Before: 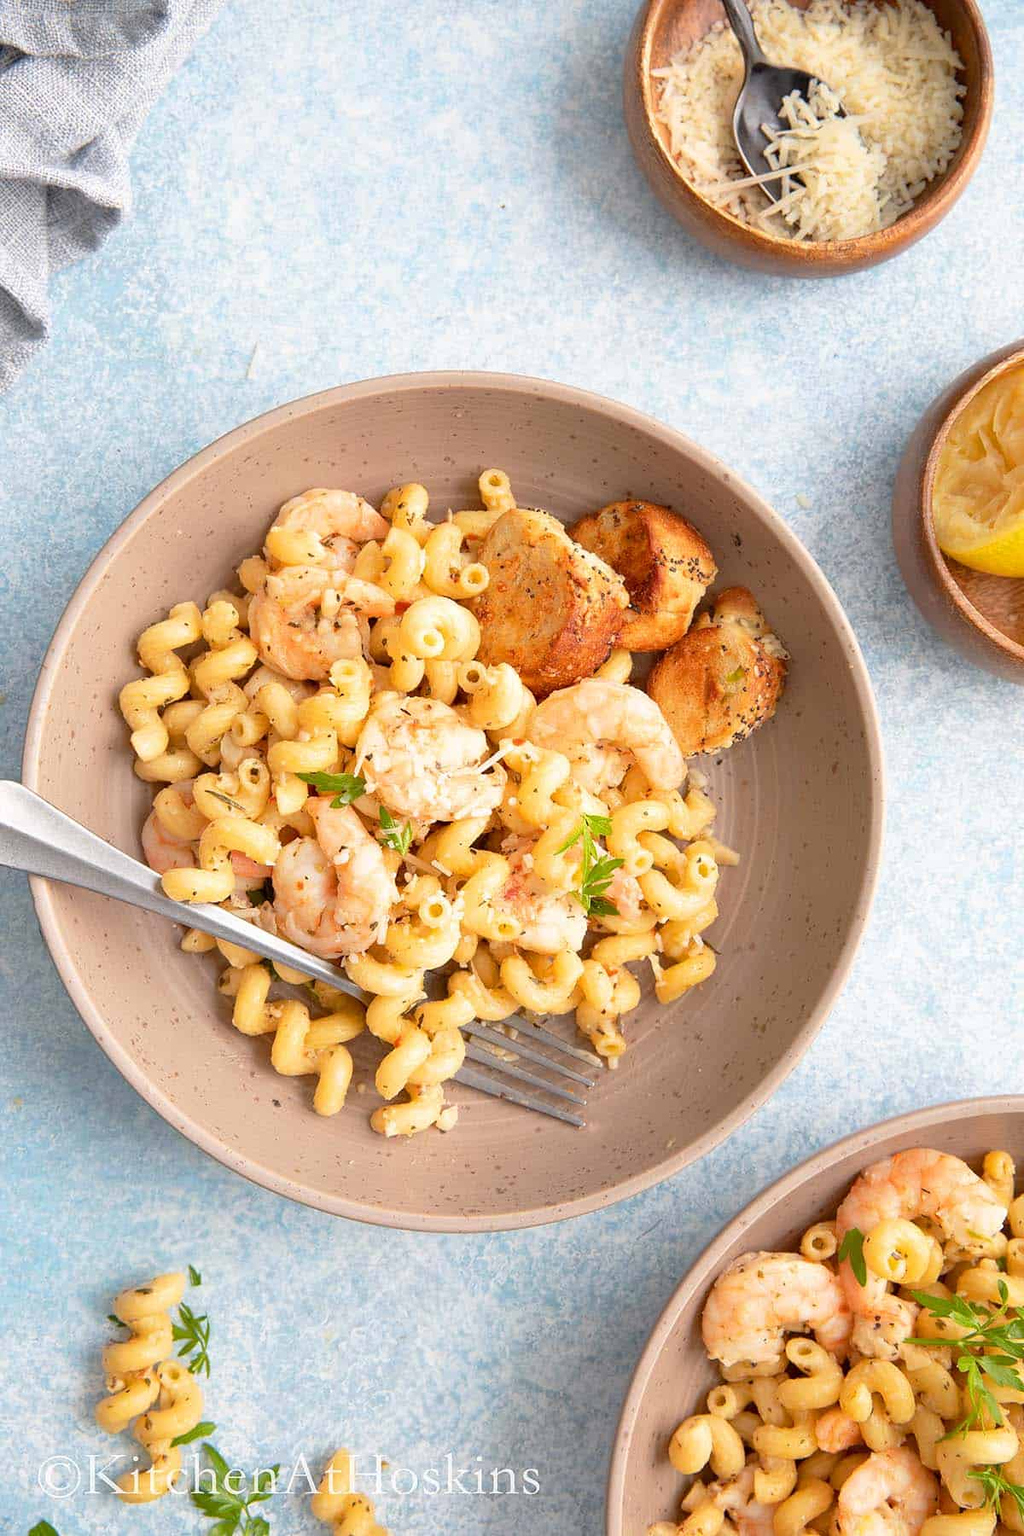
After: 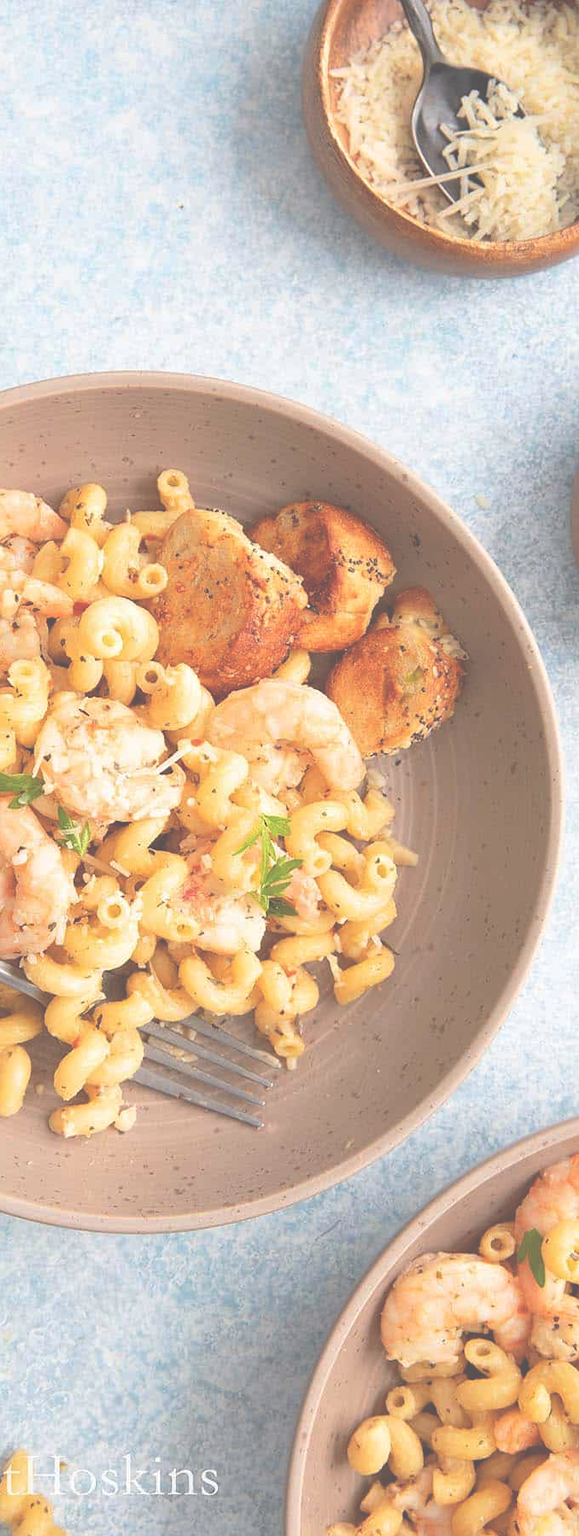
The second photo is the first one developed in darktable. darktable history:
crop: left 31.458%, top 0%, right 11.876%
tone equalizer: on, module defaults
exposure: black level correction -0.087, compensate highlight preservation false
